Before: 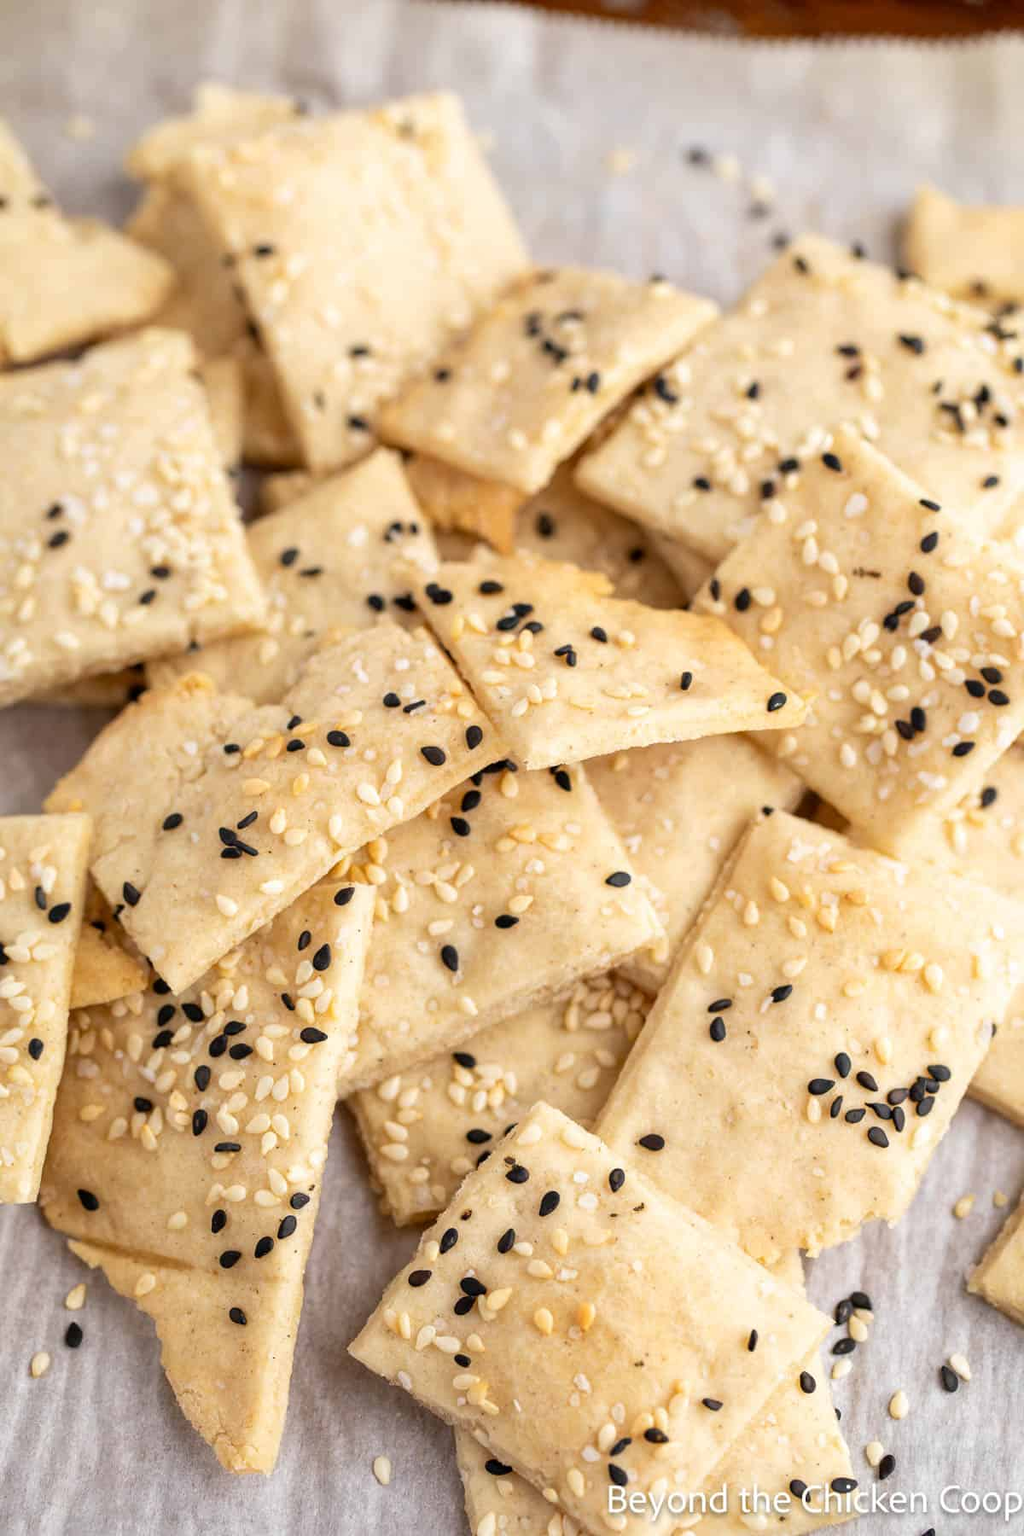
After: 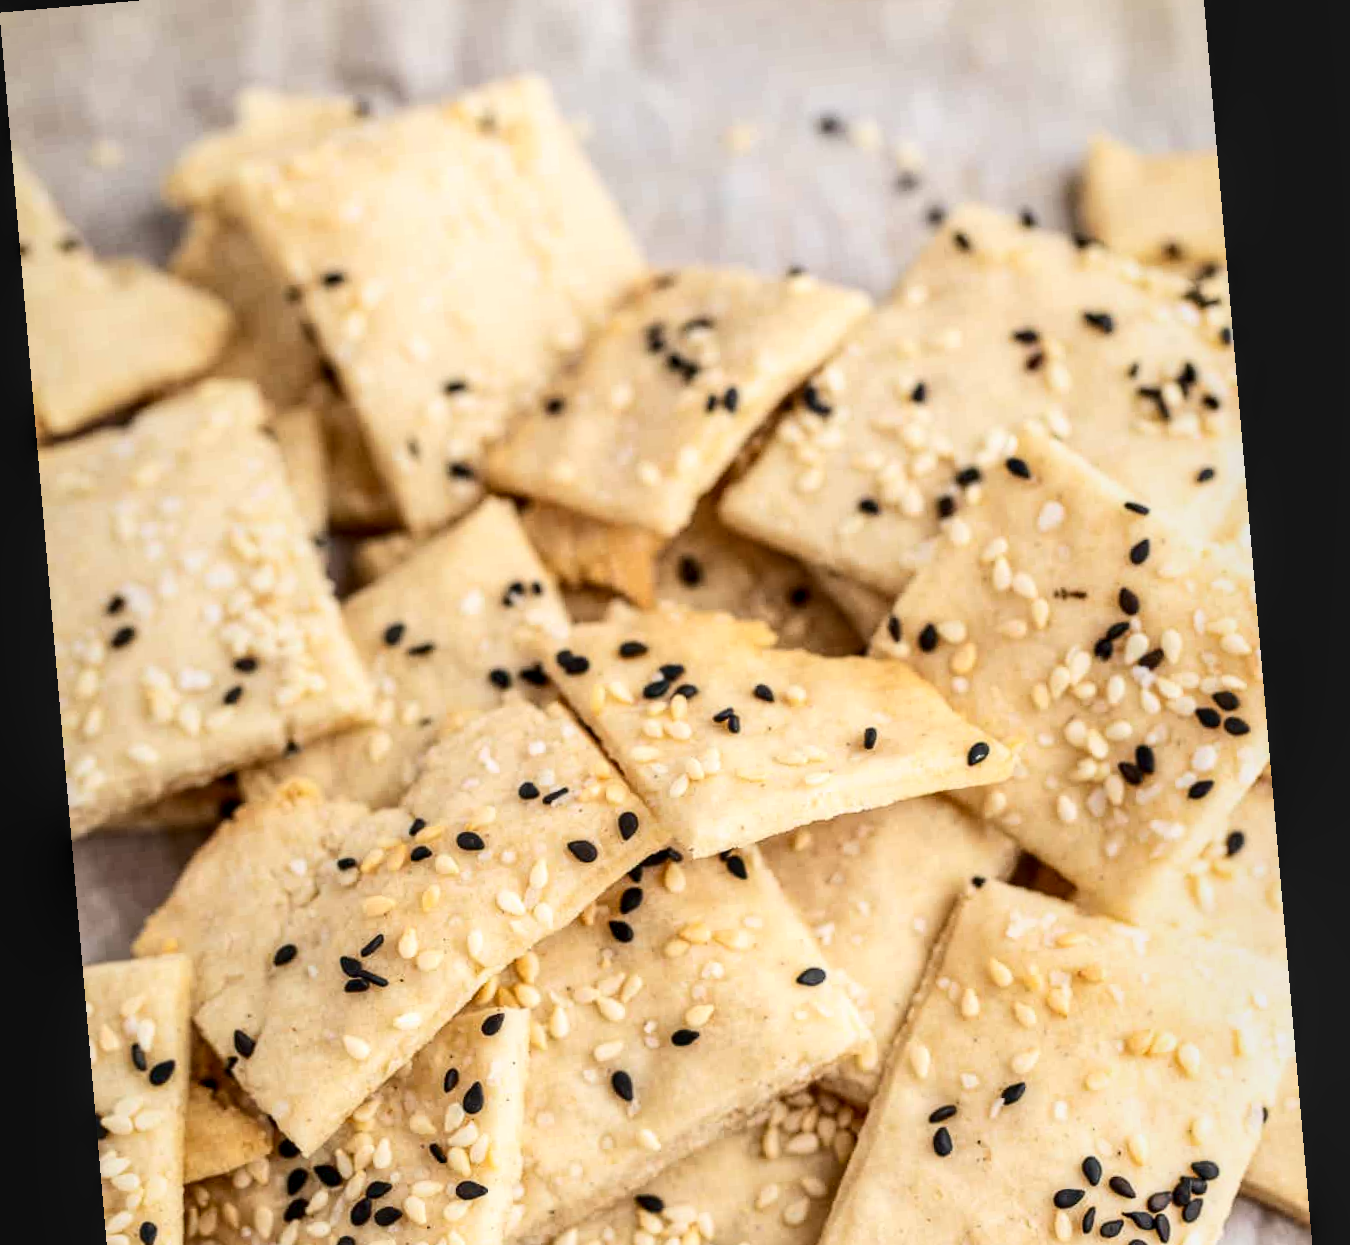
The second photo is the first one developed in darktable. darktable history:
local contrast: on, module defaults
contrast brightness saturation: contrast 0.22
crop and rotate: top 4.848%, bottom 29.503%
rotate and perspective: rotation -4.98°, automatic cropping off
